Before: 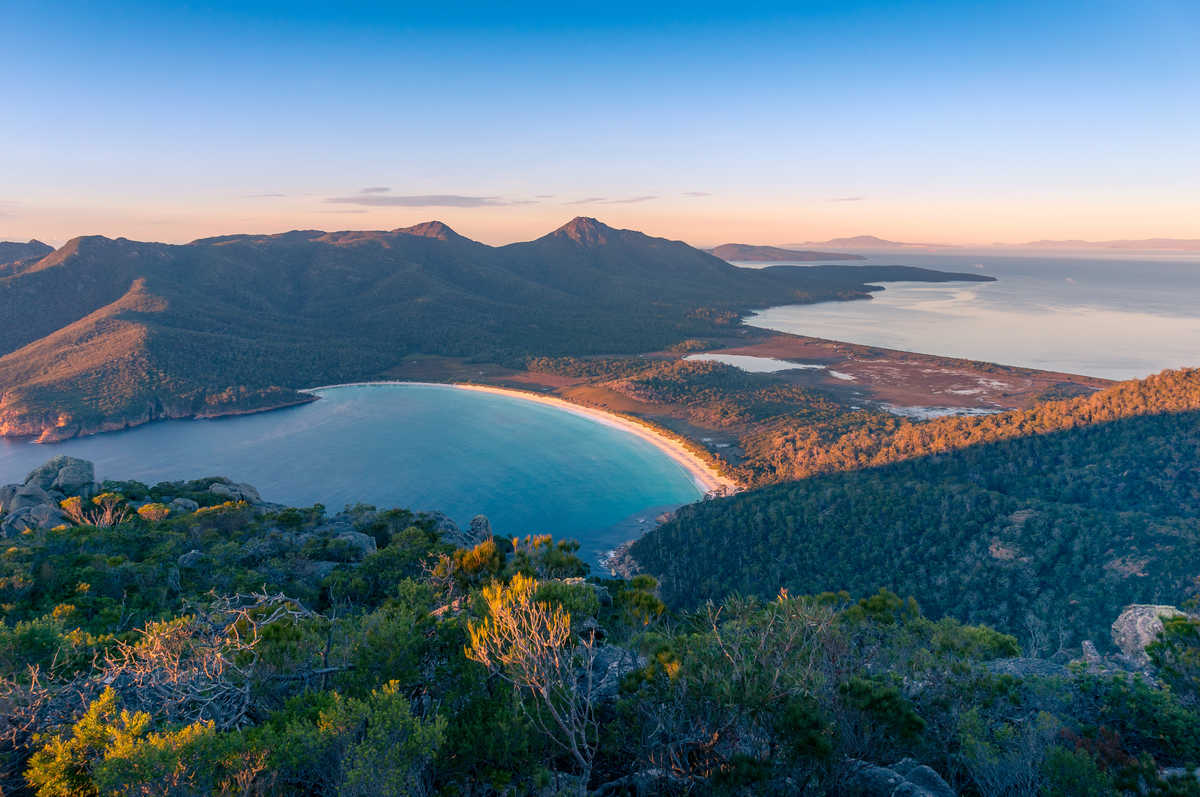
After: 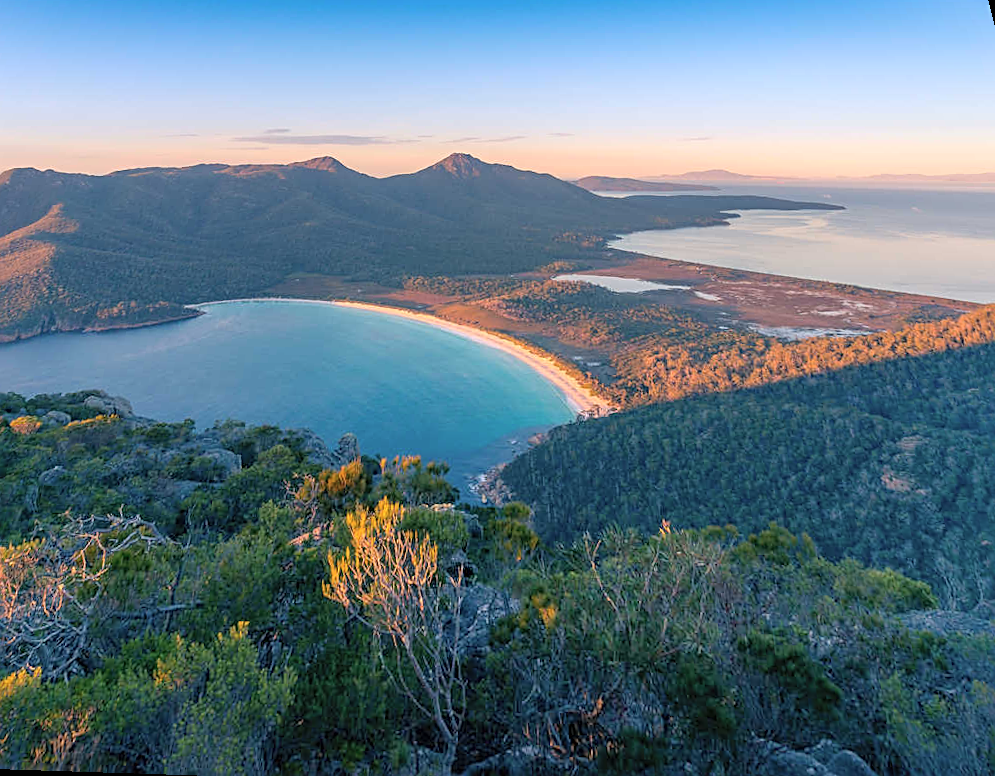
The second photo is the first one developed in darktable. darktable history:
rotate and perspective: rotation 0.72°, lens shift (vertical) -0.352, lens shift (horizontal) -0.051, crop left 0.152, crop right 0.859, crop top 0.019, crop bottom 0.964
contrast brightness saturation: brightness 0.13
sharpen: on, module defaults
exposure: exposure -0.021 EV, compensate highlight preservation false
